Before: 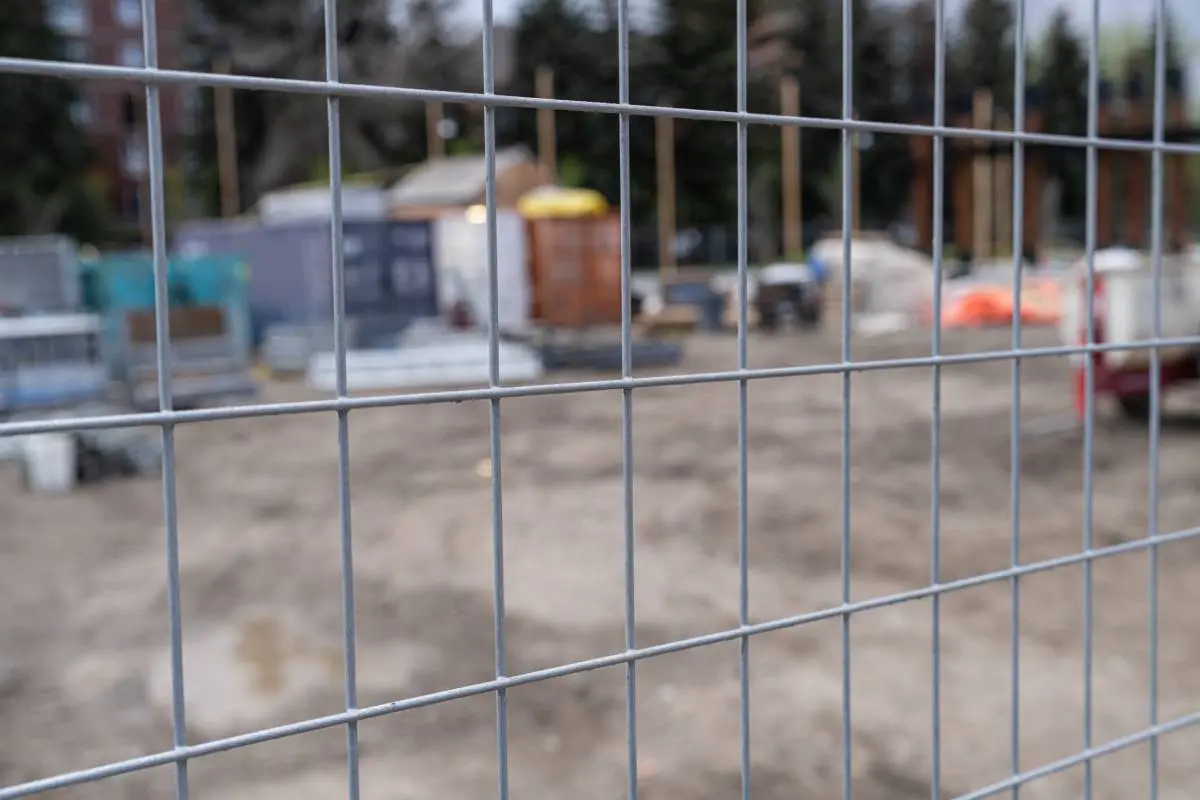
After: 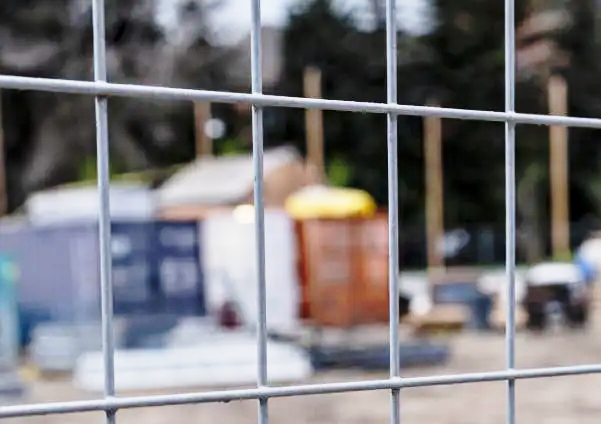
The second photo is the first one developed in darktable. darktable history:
base curve: curves: ch0 [(0, 0) (0.028, 0.03) (0.121, 0.232) (0.46, 0.748) (0.859, 0.968) (1, 1)], preserve colors none
contrast equalizer: y [[0.524, 0.538, 0.547, 0.548, 0.538, 0.524], [0.5 ×6], [0.5 ×6], [0 ×6], [0 ×6]]
tone equalizer: -8 EV -0.001 EV, -7 EV 0.005 EV, -6 EV -0.04 EV, -5 EV 0.019 EV, -4 EV -0.021 EV, -3 EV 0.042 EV, -2 EV -0.086 EV, -1 EV -0.284 EV, +0 EV -0.557 EV, edges refinement/feathering 500, mask exposure compensation -1.57 EV, preserve details no
crop: left 19.413%, right 30.469%, bottom 46.937%
